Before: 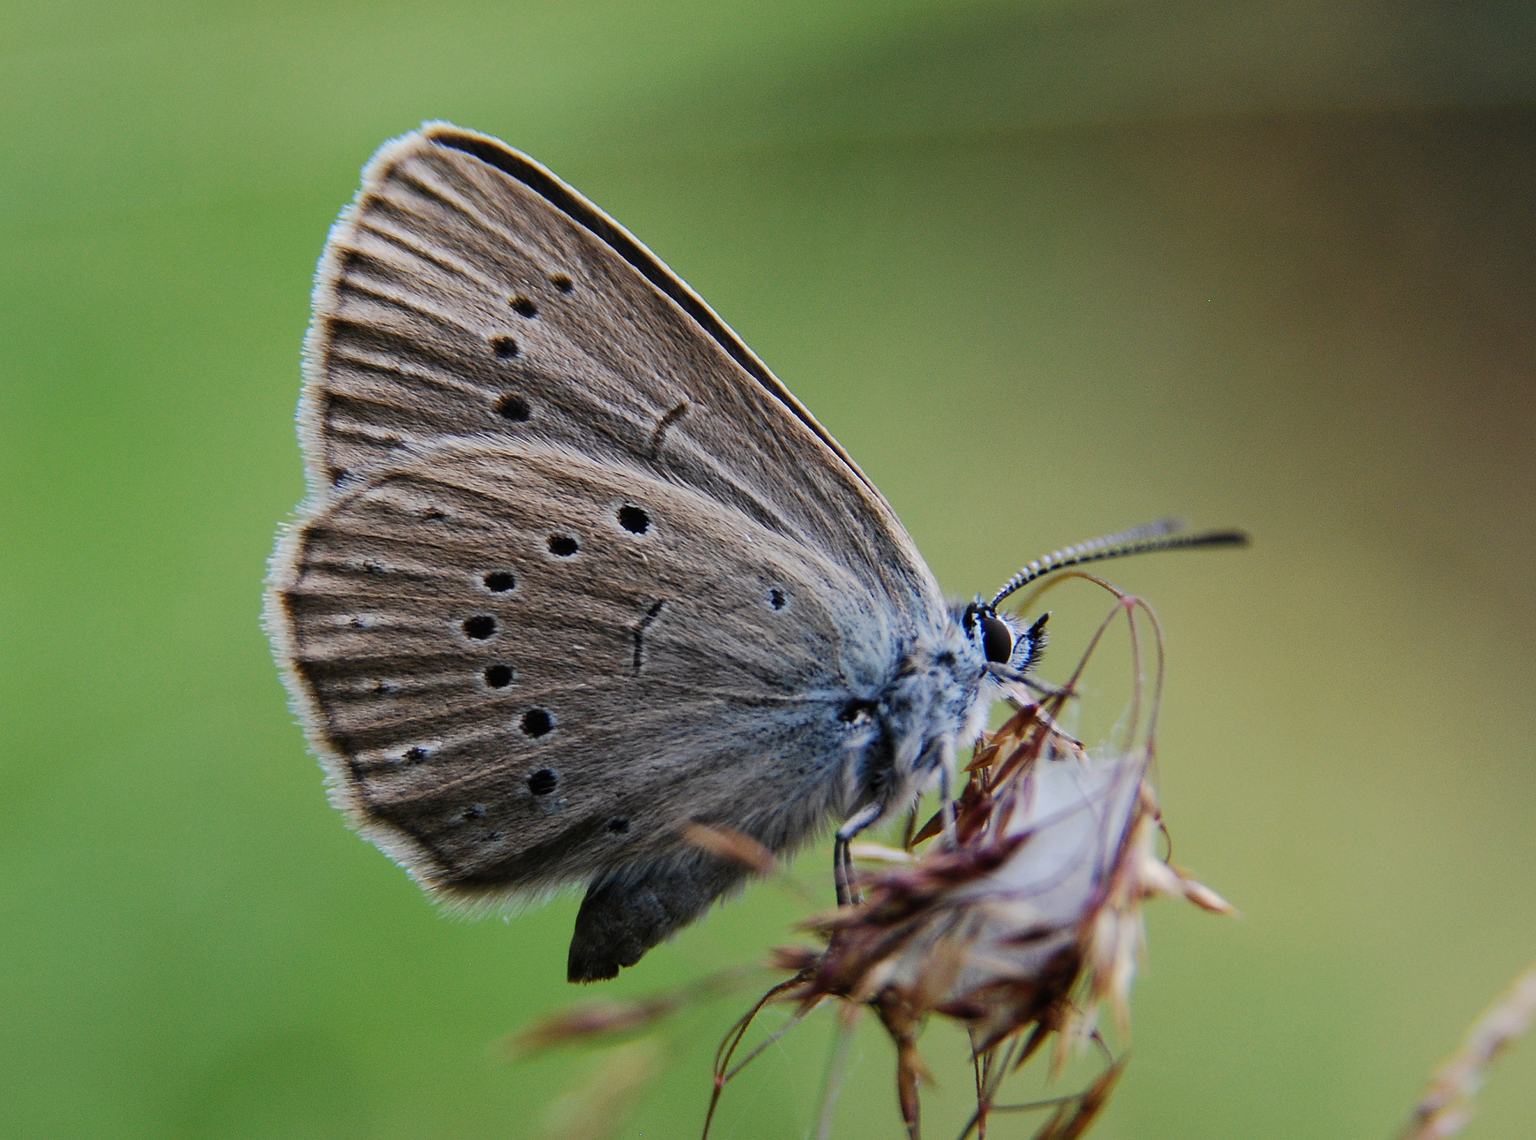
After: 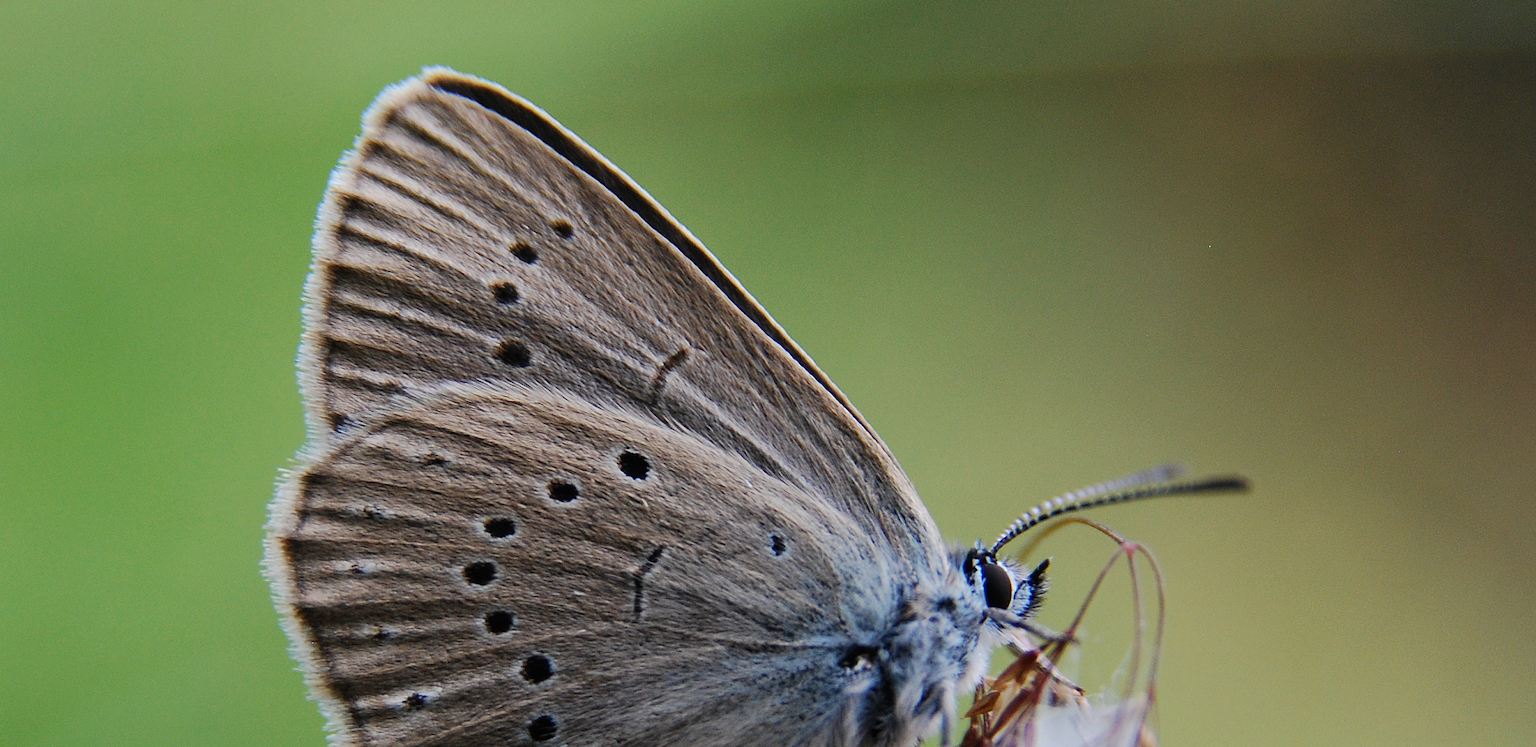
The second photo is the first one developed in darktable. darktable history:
crop and rotate: top 4.832%, bottom 29.591%
